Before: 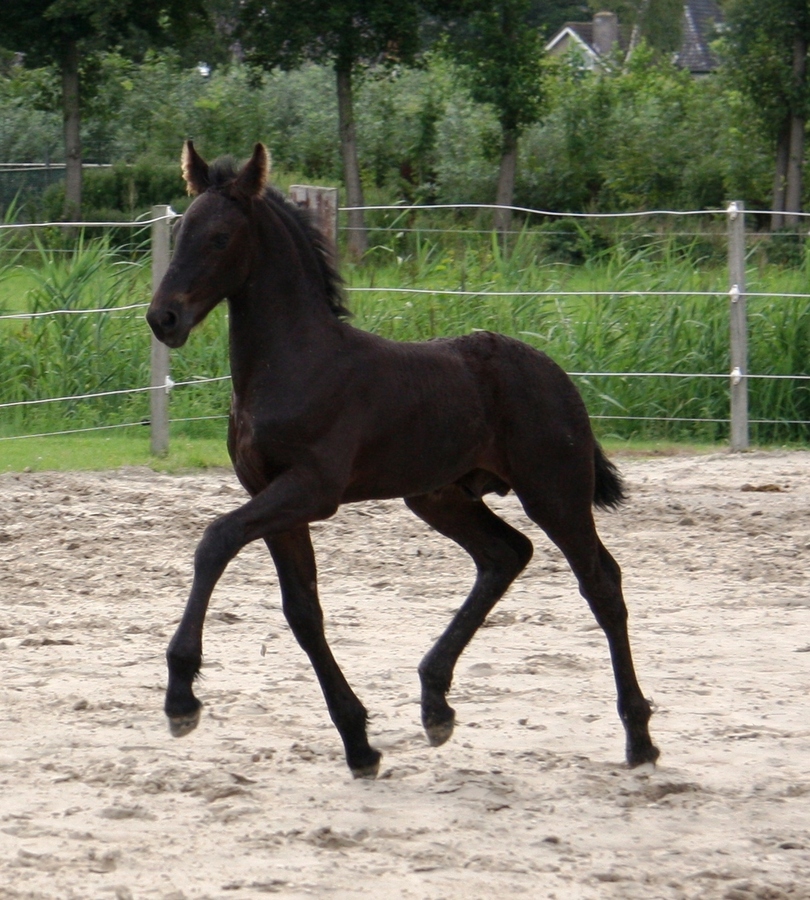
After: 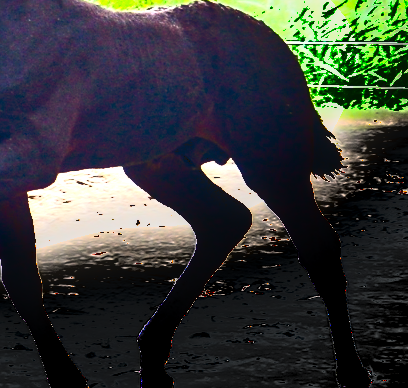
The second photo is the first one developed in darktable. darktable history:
crop: left 34.787%, top 36.872%, right 14.817%, bottom 20.002%
color balance rgb: global offset › chroma 0.138%, global offset › hue 254.3°, perceptual saturation grading › global saturation 30.375%, perceptual brilliance grading › global brilliance 2.044%, perceptual brilliance grading › highlights 8.199%, perceptual brilliance grading › shadows -3.844%, global vibrance 39.765%
sharpen: on, module defaults
shadows and highlights: shadows 21.02, highlights -82.9, soften with gaussian
exposure: exposure 0.295 EV, compensate highlight preservation false
local contrast: detail 113%
tone curve: curves: ch0 [(0, 0) (0.003, 0.039) (0.011, 0.042) (0.025, 0.048) (0.044, 0.058) (0.069, 0.071) (0.1, 0.089) (0.136, 0.114) (0.177, 0.146) (0.224, 0.199) (0.277, 0.27) (0.335, 0.364) (0.399, 0.47) (0.468, 0.566) (0.543, 0.643) (0.623, 0.73) (0.709, 0.8) (0.801, 0.863) (0.898, 0.925) (1, 1)], color space Lab, independent channels, preserve colors none
levels: levels [0, 0.281, 0.562]
